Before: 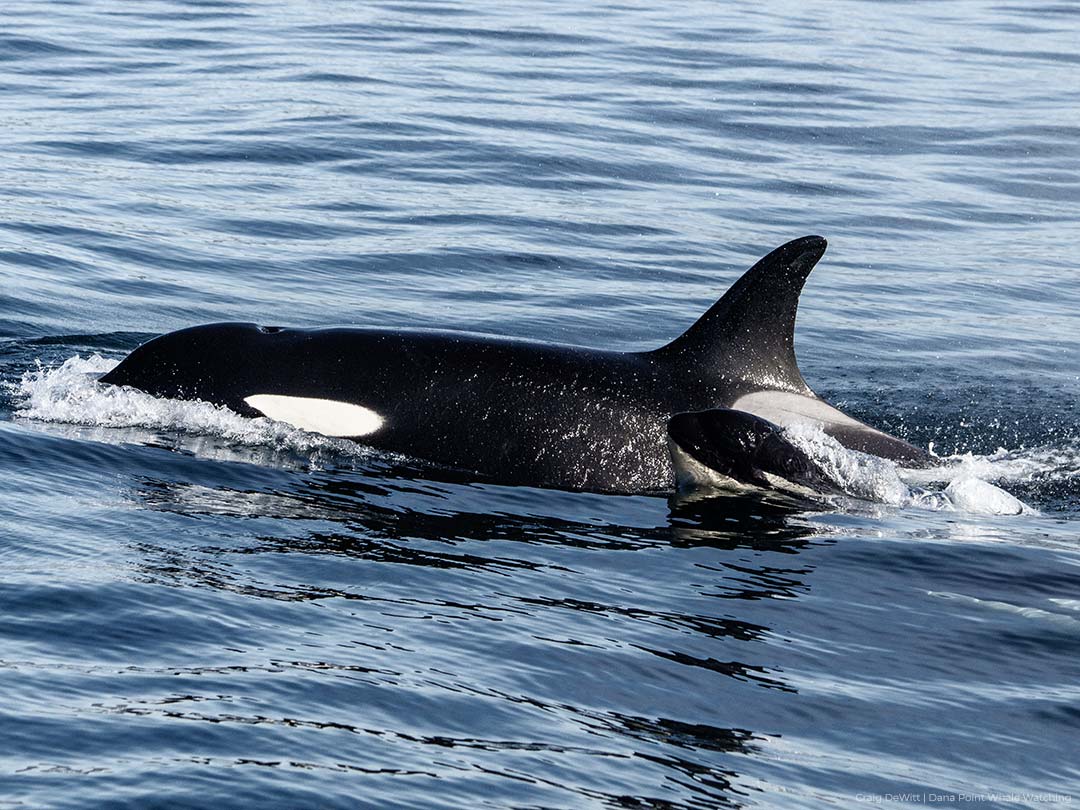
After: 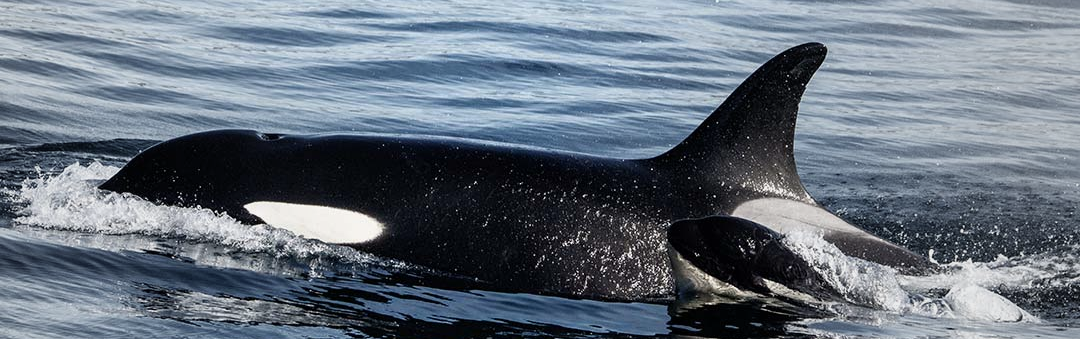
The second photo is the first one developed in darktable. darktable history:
crop and rotate: top 23.84%, bottom 34.294%
vignetting: fall-off start 18.21%, fall-off radius 137.95%, brightness -0.207, center (-0.078, 0.066), width/height ratio 0.62, shape 0.59
